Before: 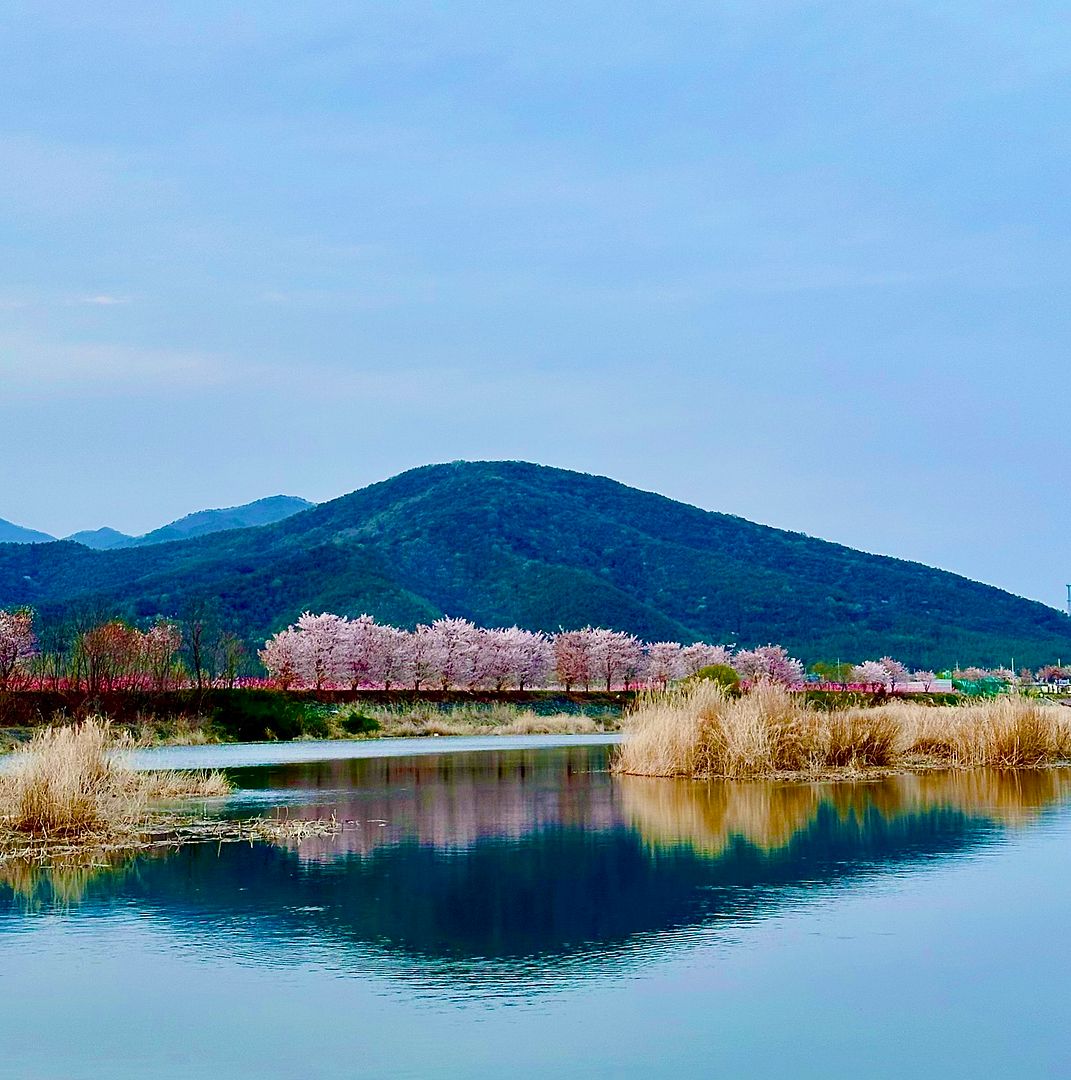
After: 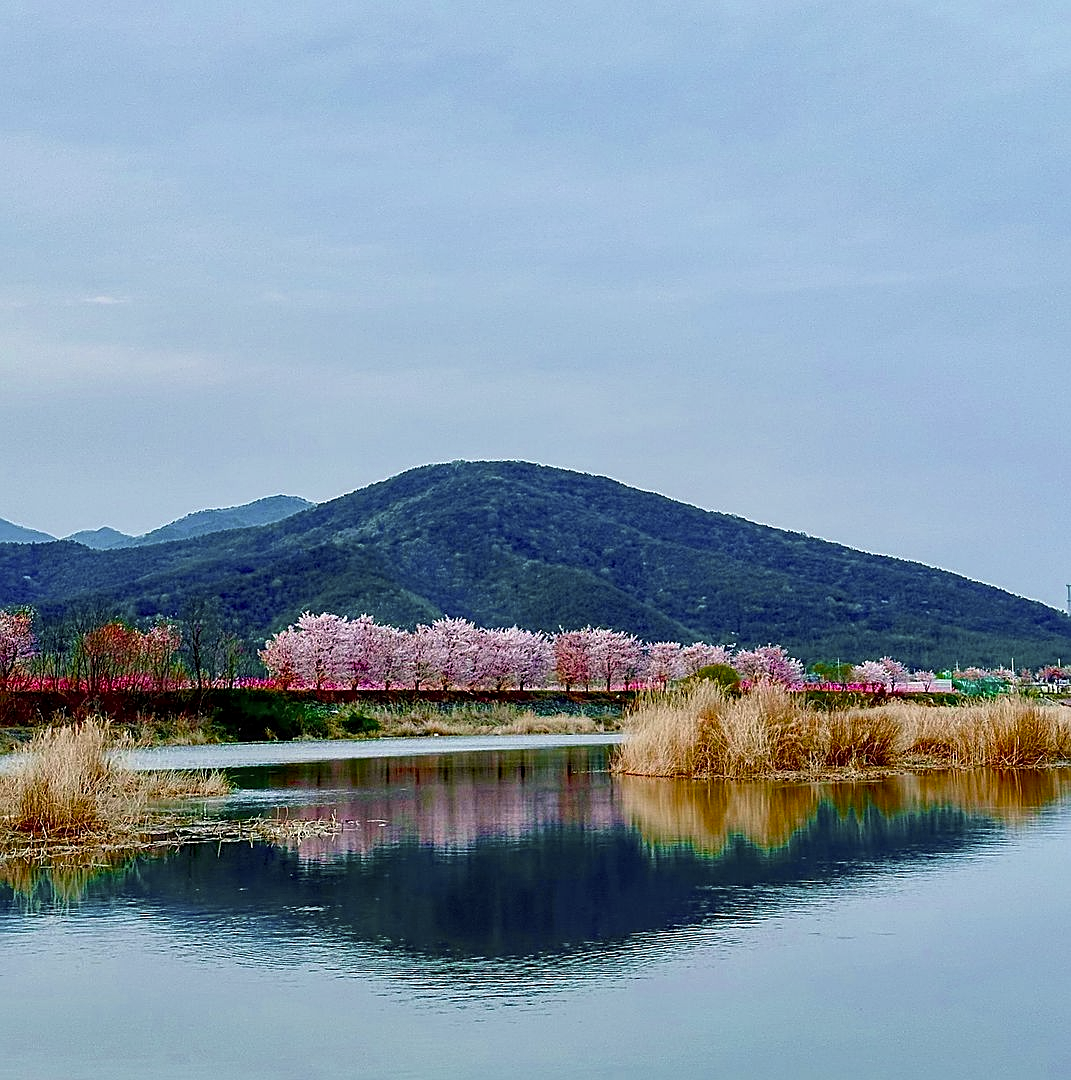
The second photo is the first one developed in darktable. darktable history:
local contrast: on, module defaults
sharpen: on, module defaults
color zones: curves: ch0 [(0, 0.48) (0.209, 0.398) (0.305, 0.332) (0.429, 0.493) (0.571, 0.5) (0.714, 0.5) (0.857, 0.5) (1, 0.48)]; ch1 [(0, 0.633) (0.143, 0.586) (0.286, 0.489) (0.429, 0.448) (0.571, 0.31) (0.714, 0.335) (0.857, 0.492) (1, 0.633)]; ch2 [(0, 0.448) (0.143, 0.498) (0.286, 0.5) (0.429, 0.5) (0.571, 0.5) (0.714, 0.5) (0.857, 0.5) (1, 0.448)]
